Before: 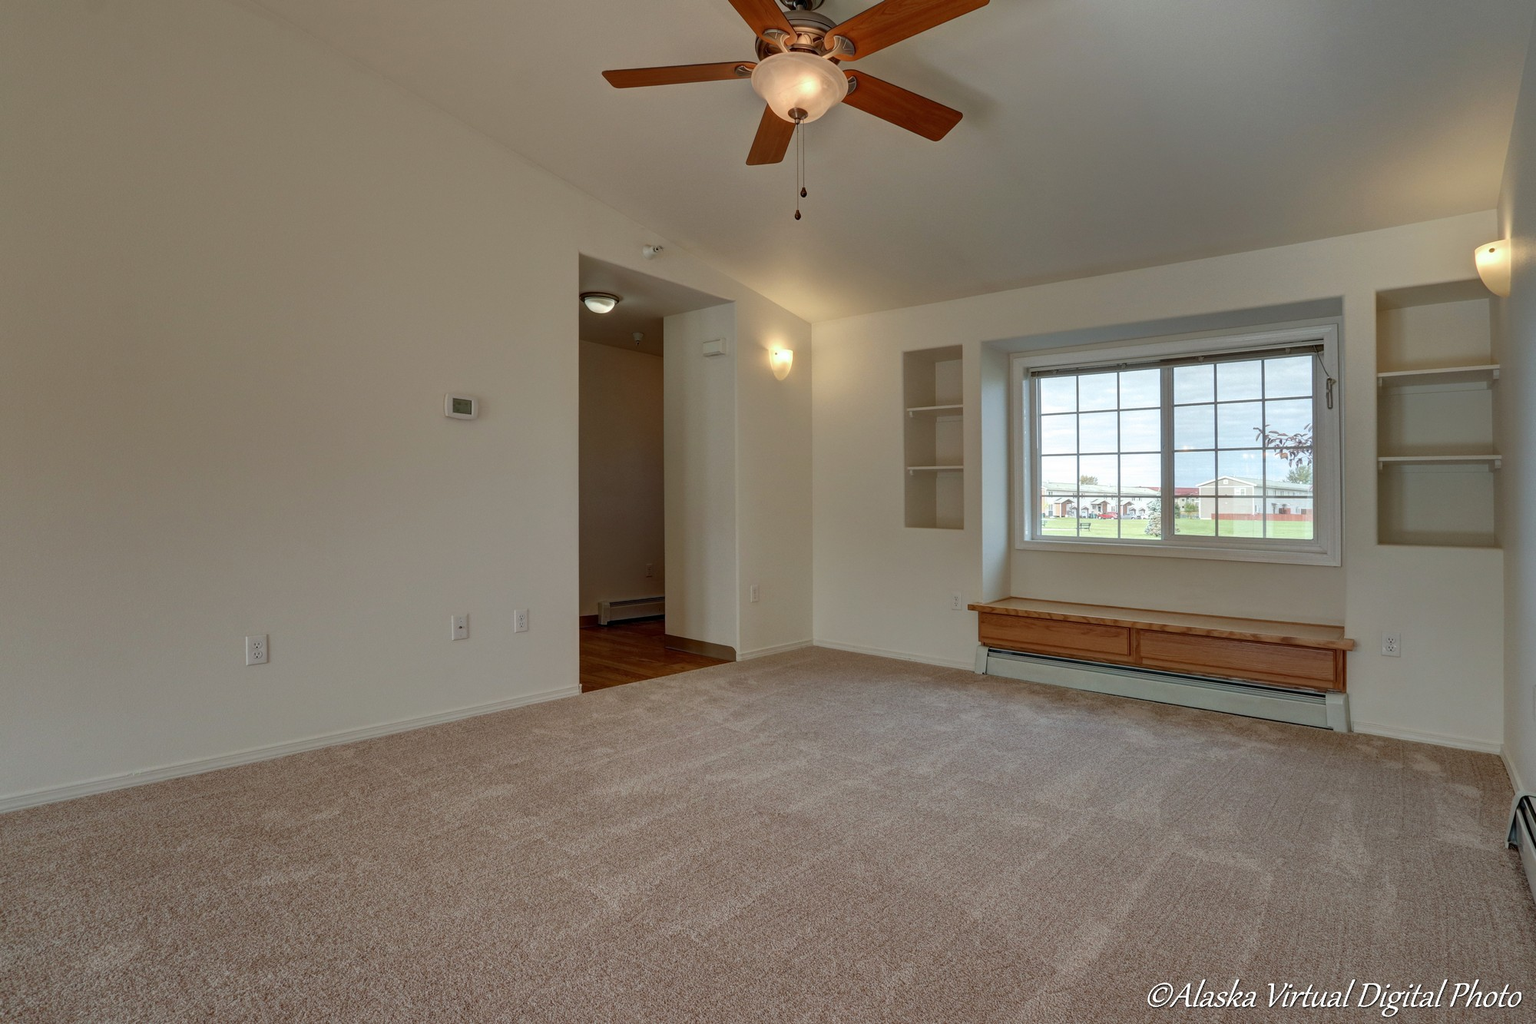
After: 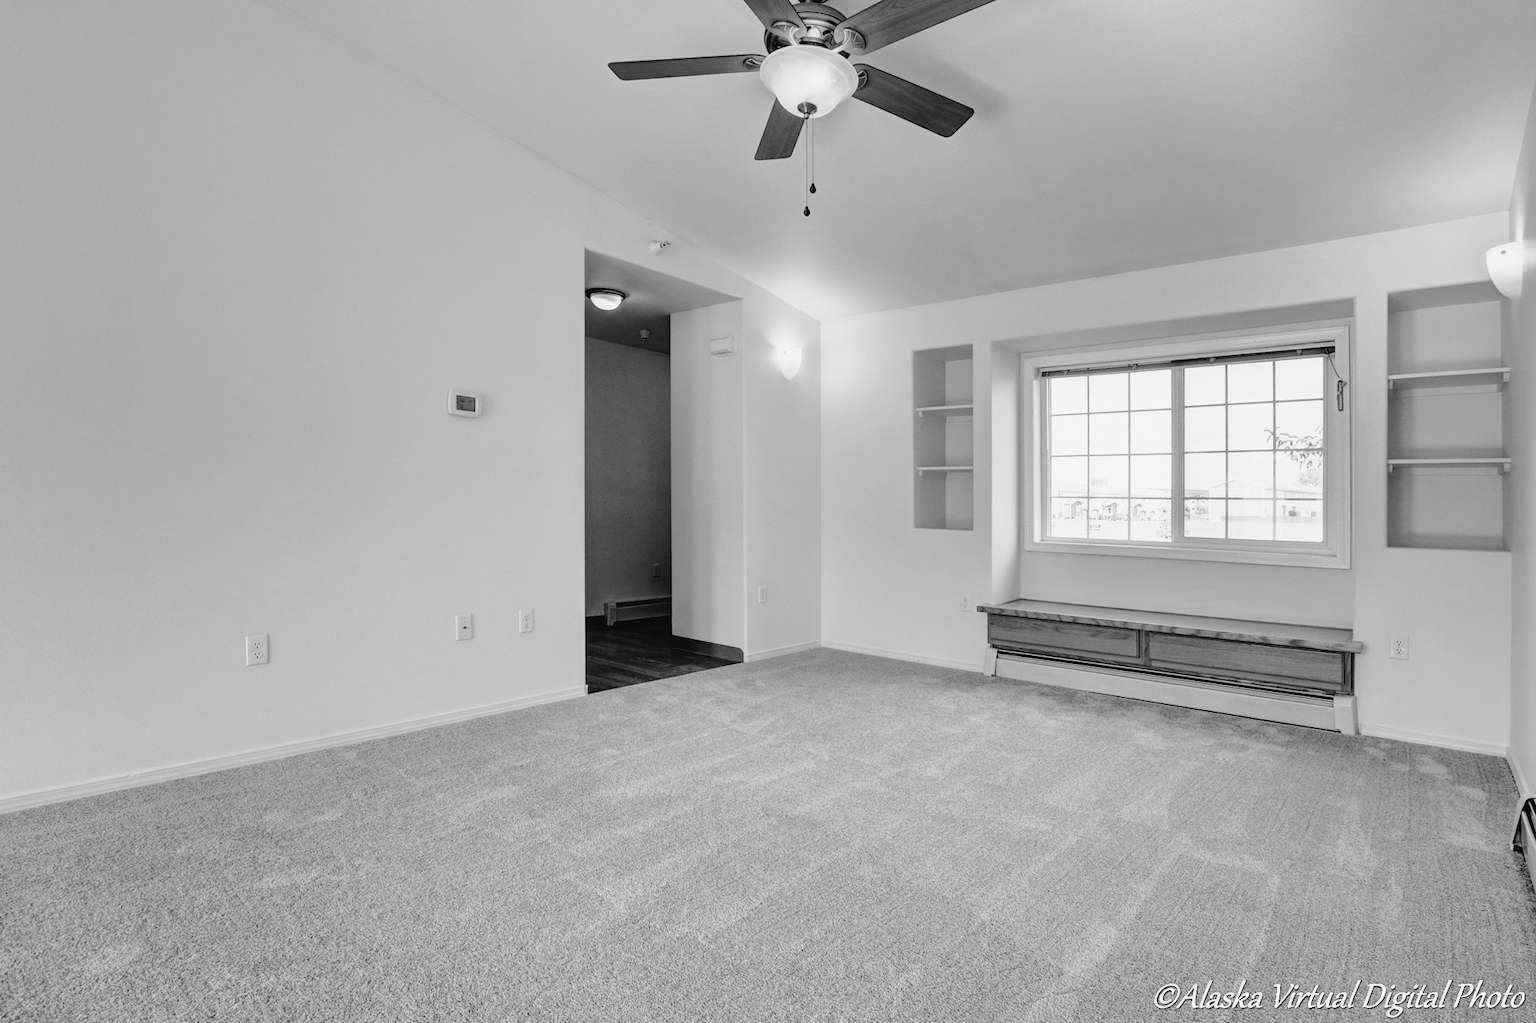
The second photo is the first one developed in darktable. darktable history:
filmic rgb: middle gray luminance 12.74%, black relative exposure -10.13 EV, white relative exposure 3.47 EV, threshold 6 EV, target black luminance 0%, hardness 5.74, latitude 44.69%, contrast 1.221, highlights saturation mix 5%, shadows ↔ highlights balance 26.78%, add noise in highlights 0, preserve chrominance no, color science v3 (2019), use custom middle-gray values true, iterations of high-quality reconstruction 0, contrast in highlights soft, enable highlight reconstruction true
white balance: red 1.08, blue 0.791
monochrome: on, module defaults
tone curve: curves: ch0 [(0.001, 0.029) (0.084, 0.074) (0.162, 0.165) (0.304, 0.382) (0.466, 0.576) (0.654, 0.741) (0.848, 0.906) (0.984, 0.963)]; ch1 [(0, 0) (0.34, 0.235) (0.46, 0.46) (0.515, 0.502) (0.553, 0.567) (0.764, 0.815) (1, 1)]; ch2 [(0, 0) (0.44, 0.458) (0.479, 0.492) (0.524, 0.507) (0.547, 0.579) (0.673, 0.712) (1, 1)], color space Lab, independent channels, preserve colors none
rotate and perspective: rotation 0.174°, lens shift (vertical) 0.013, lens shift (horizontal) 0.019, shear 0.001, automatic cropping original format, crop left 0.007, crop right 0.991, crop top 0.016, crop bottom 0.997
